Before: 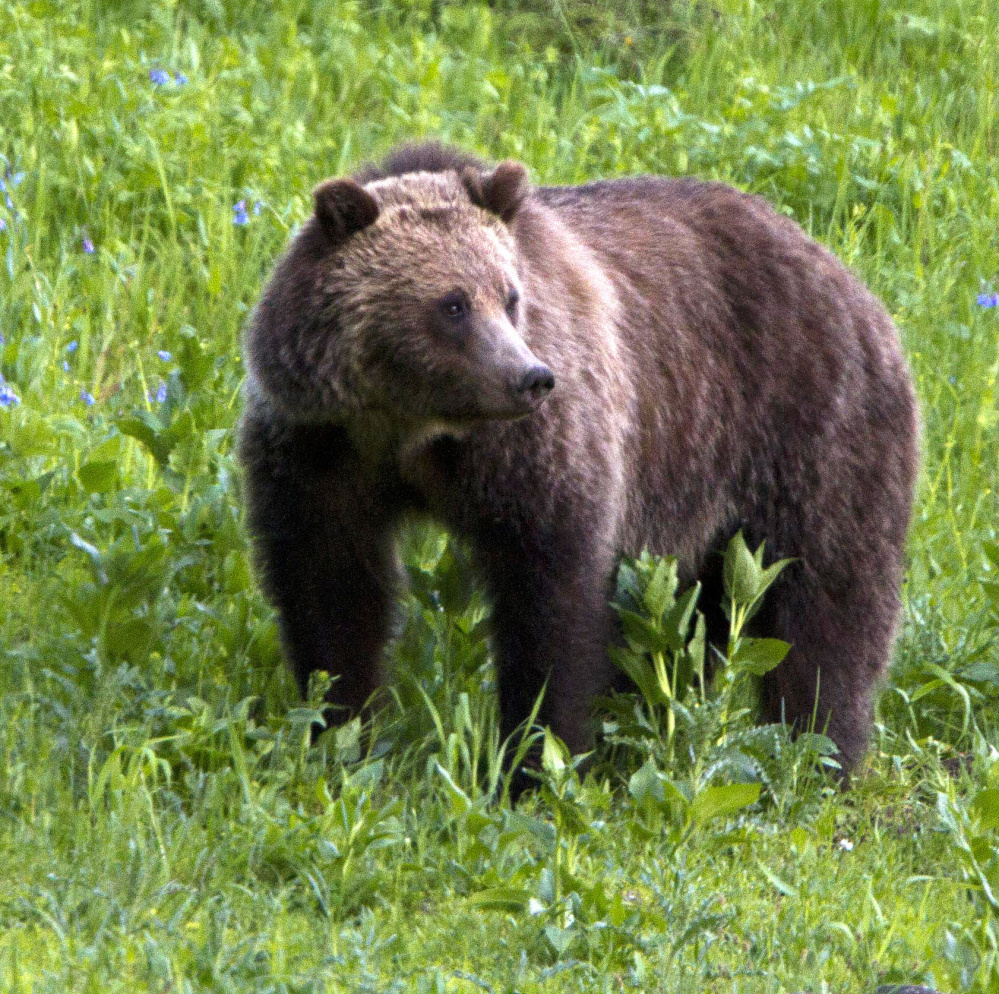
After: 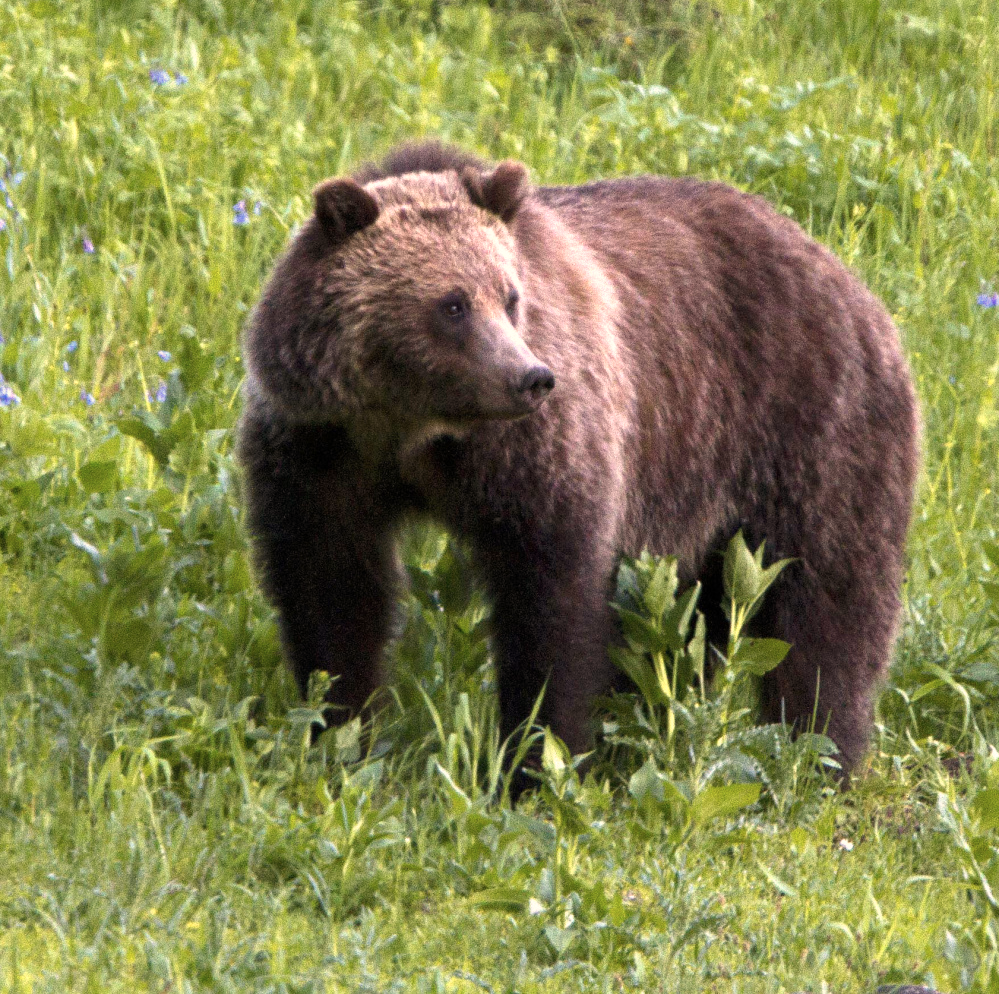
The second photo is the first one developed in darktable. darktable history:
contrast brightness saturation: saturation -0.1
white balance: red 1.127, blue 0.943
